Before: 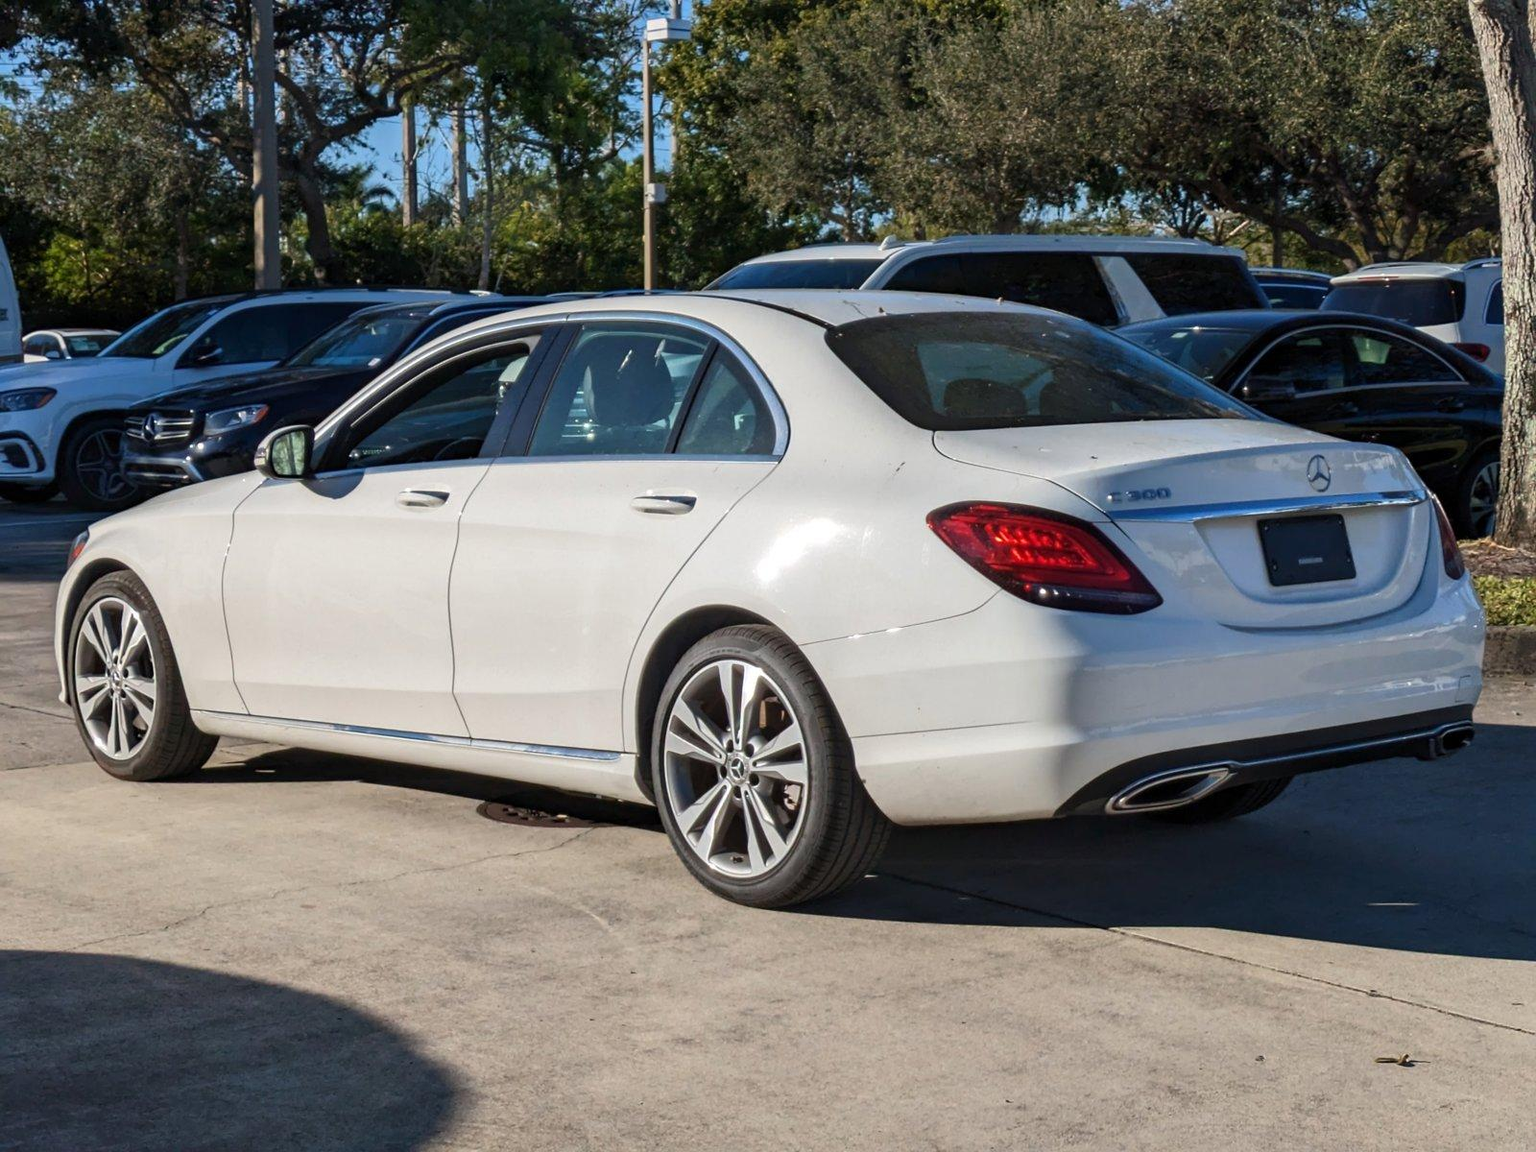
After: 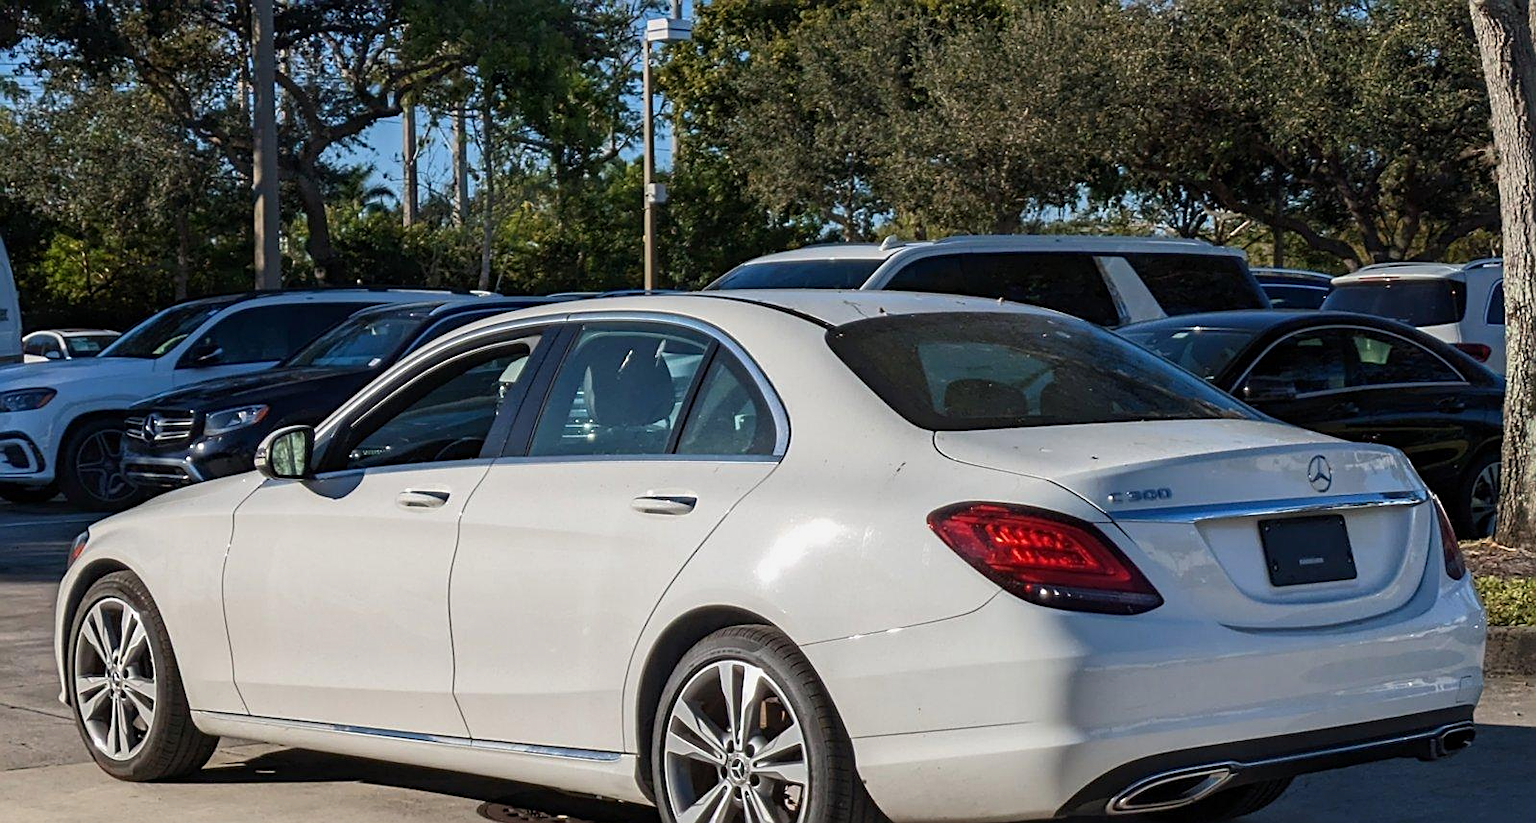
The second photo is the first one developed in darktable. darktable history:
crop: bottom 28.576%
sharpen: on, module defaults
exposure: exposure -0.151 EV, compensate highlight preservation false
